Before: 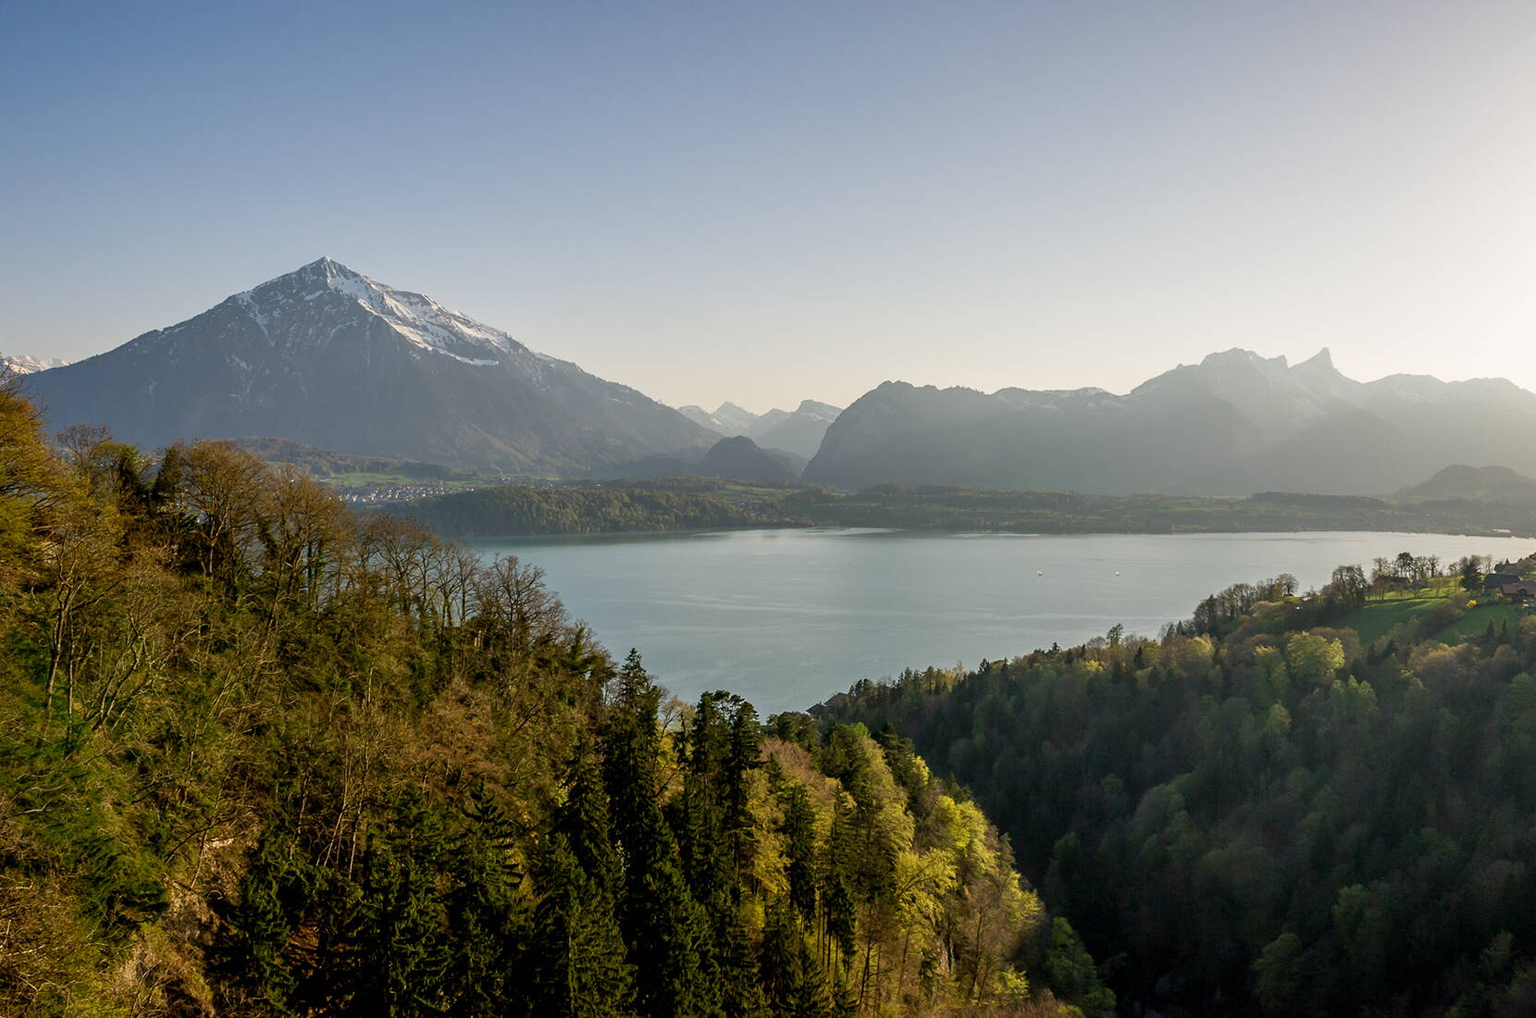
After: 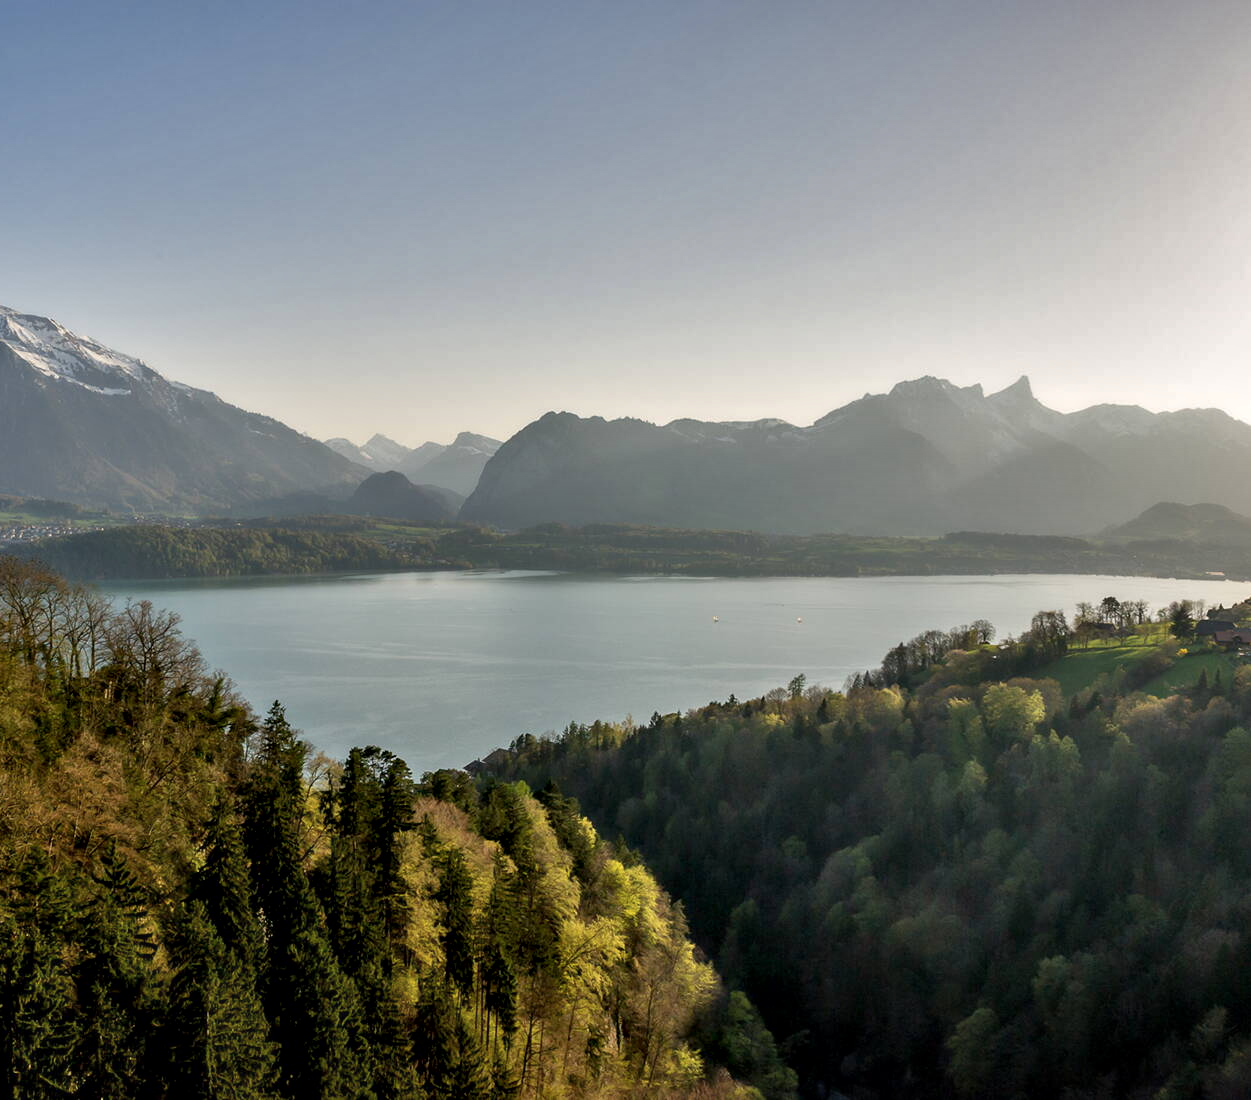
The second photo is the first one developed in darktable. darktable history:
crop and rotate: left 24.6%
white balance: emerald 1
shadows and highlights: radius 108.52, shadows 23.73, highlights -59.32, low approximation 0.01, soften with gaussian
contrast equalizer: y [[0.514, 0.573, 0.581, 0.508, 0.5, 0.5], [0.5 ×6], [0.5 ×6], [0 ×6], [0 ×6]], mix 0.79
